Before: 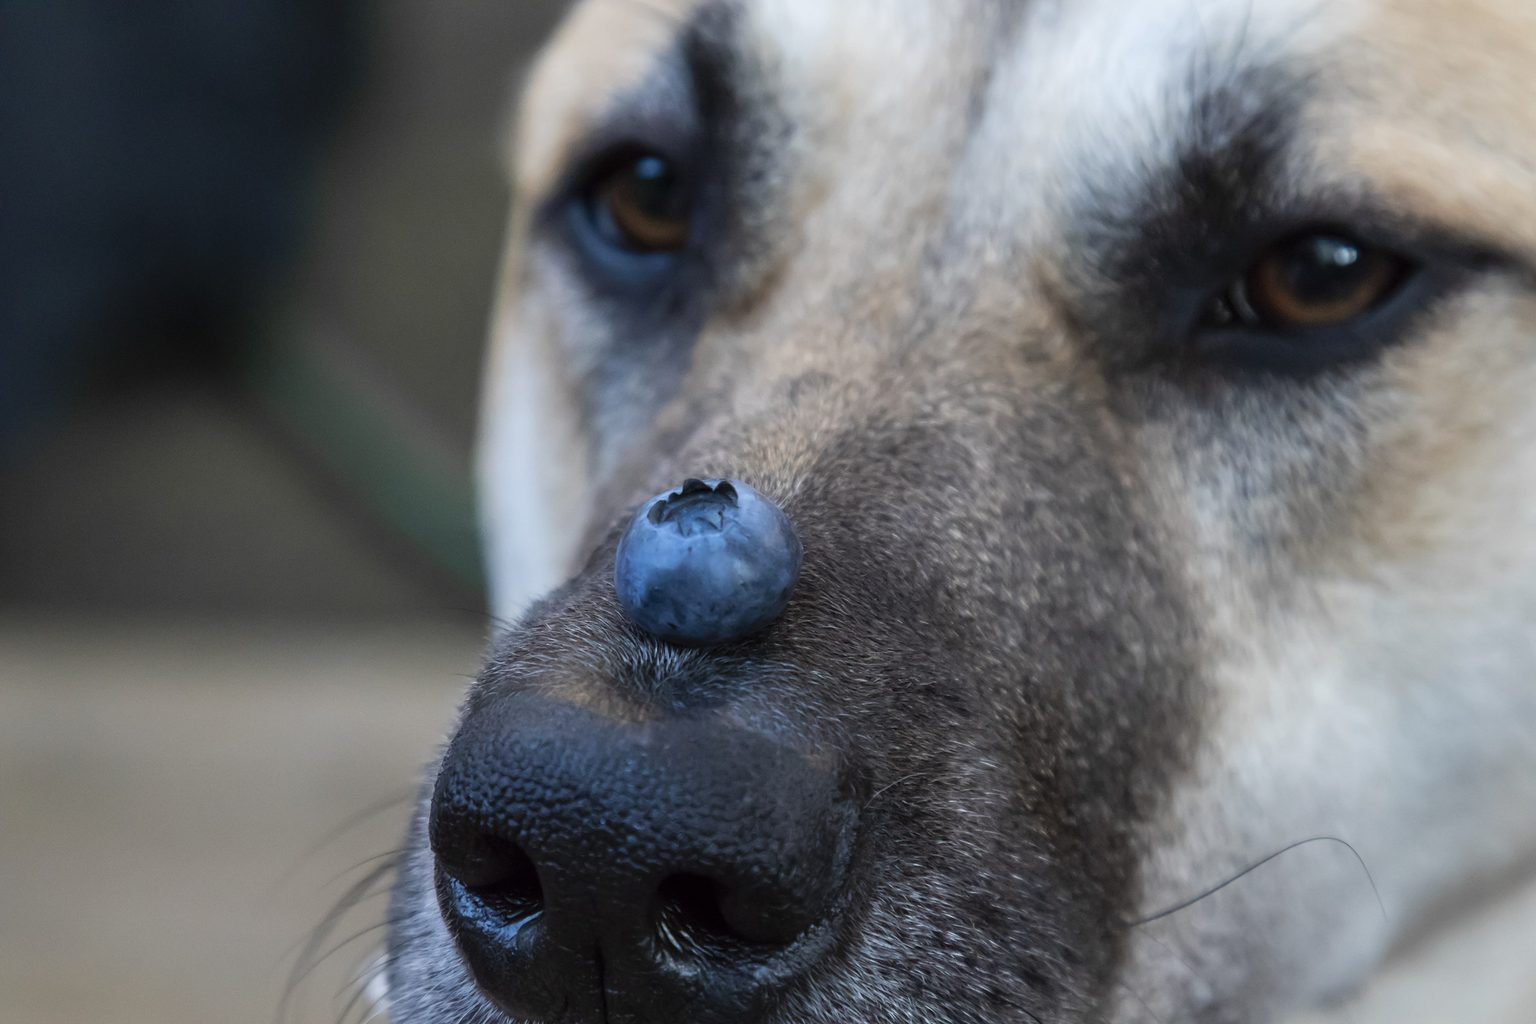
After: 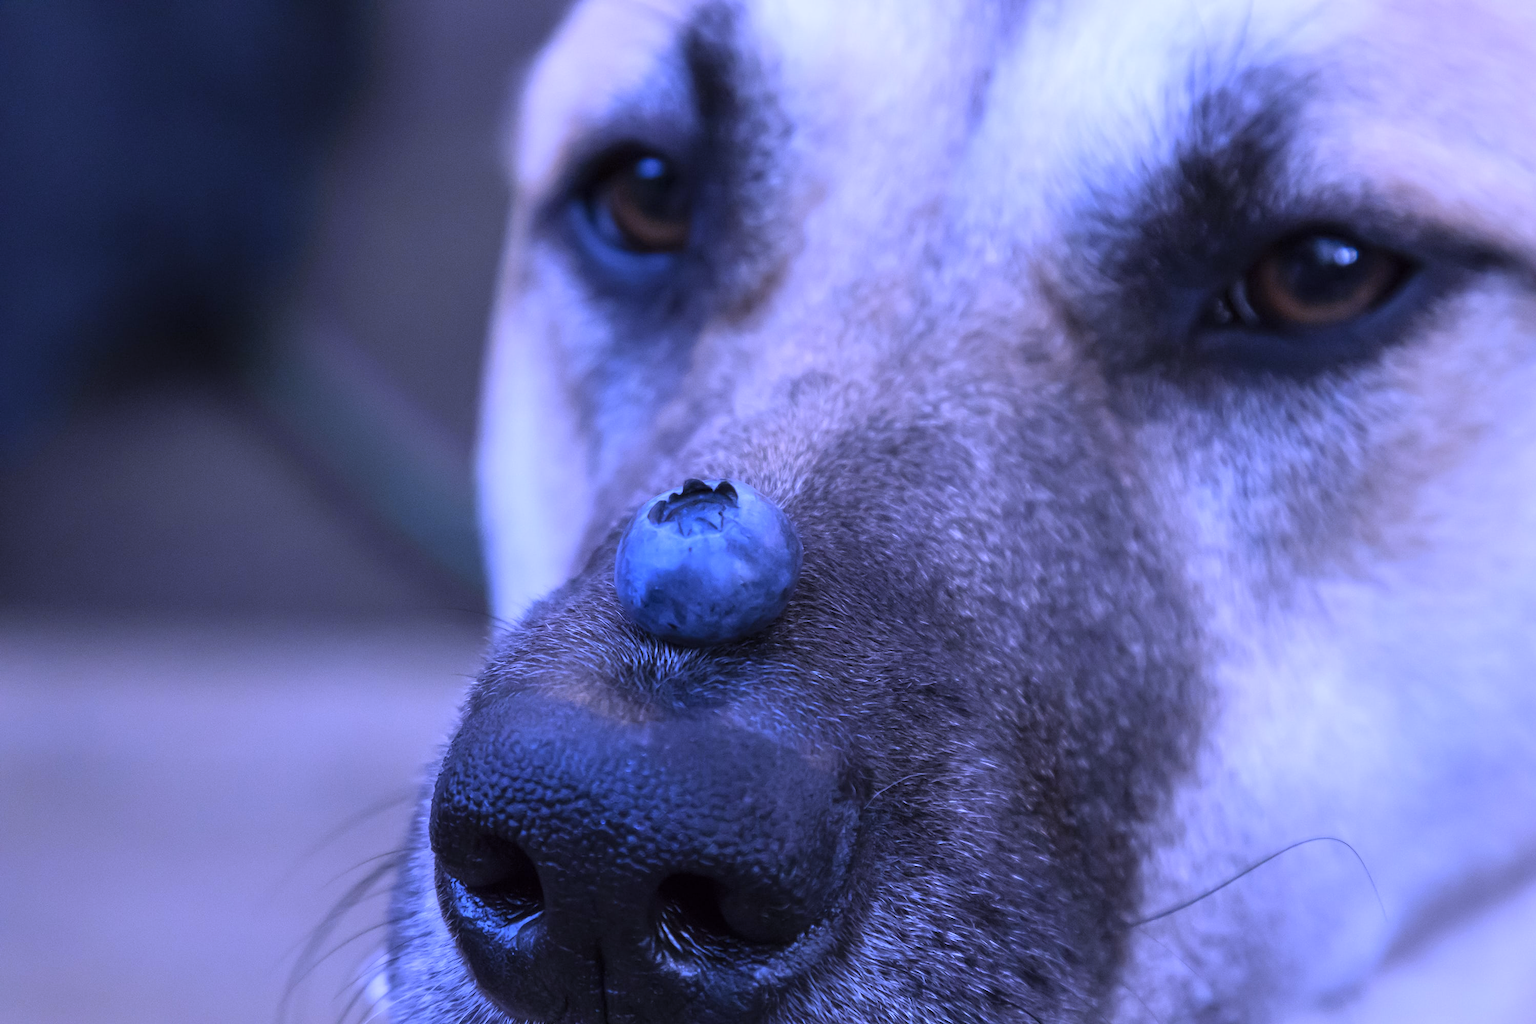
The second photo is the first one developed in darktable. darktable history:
exposure: compensate highlight preservation false
white balance: red 0.98, blue 1.61
